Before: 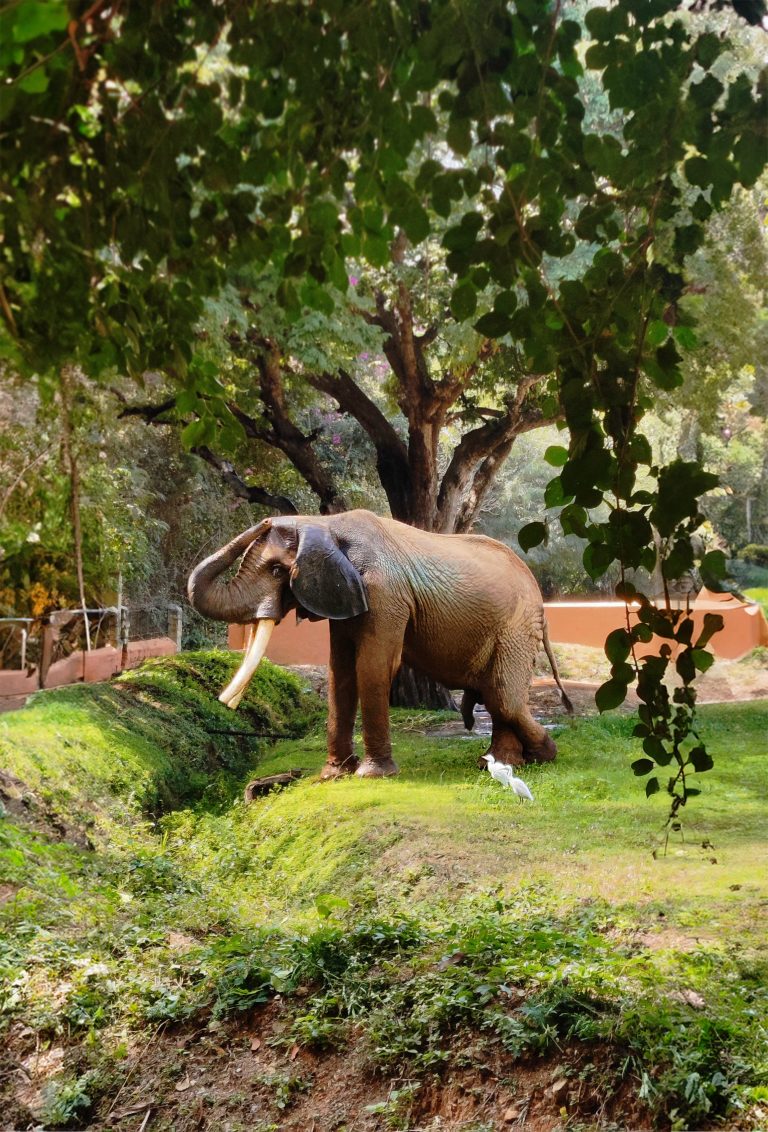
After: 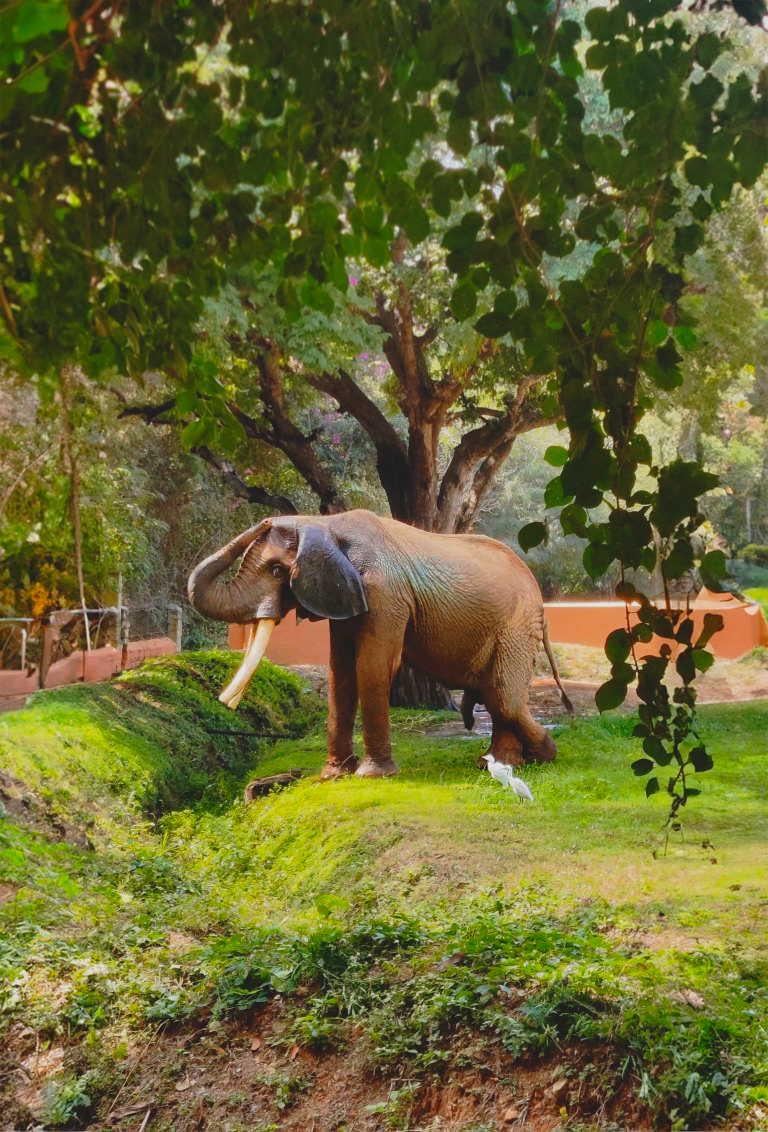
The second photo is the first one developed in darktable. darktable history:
contrast brightness saturation: contrast -0.184, saturation 0.188
